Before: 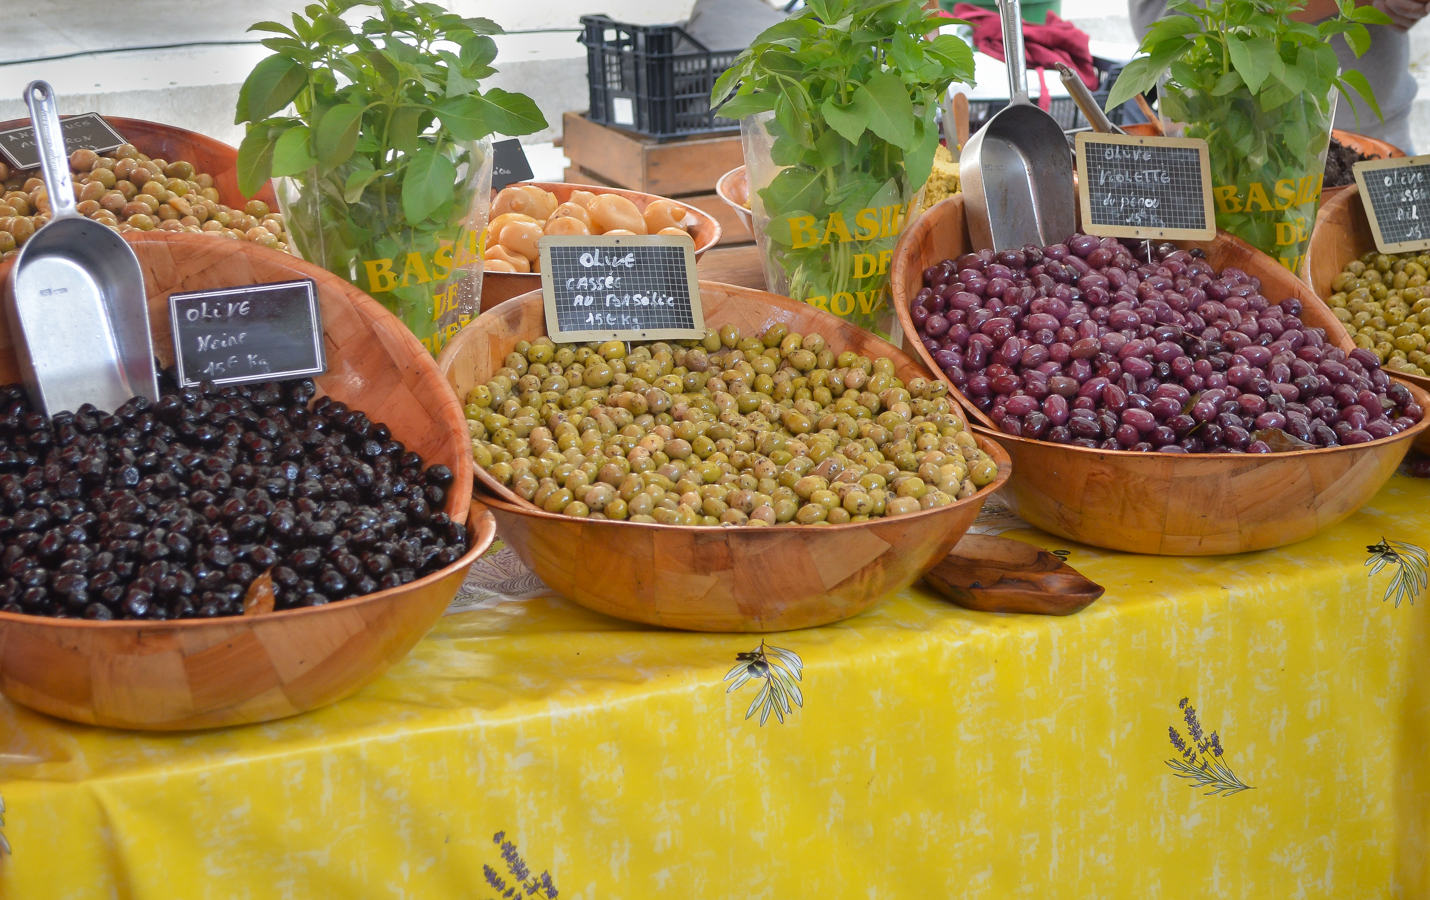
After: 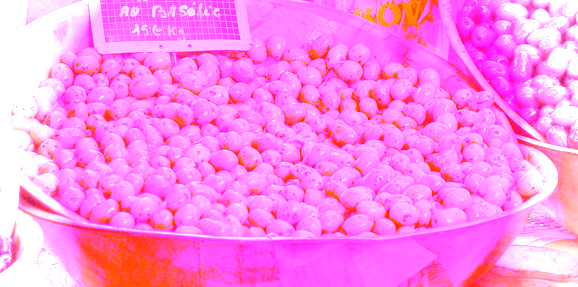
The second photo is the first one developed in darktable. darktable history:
crop: left 31.751%, top 32.172%, right 27.8%, bottom 35.83%
white balance: red 8, blue 8
vignetting: fall-off radius 60.65%
